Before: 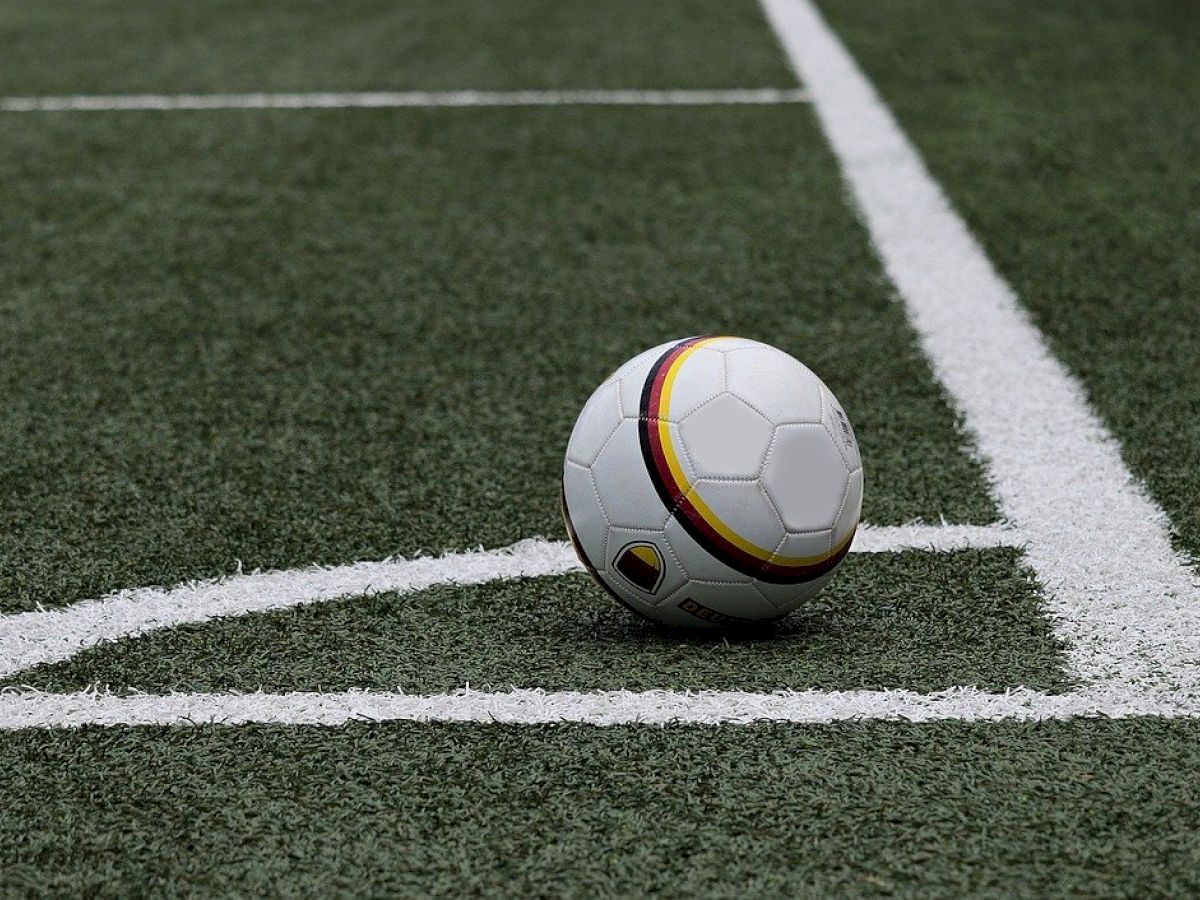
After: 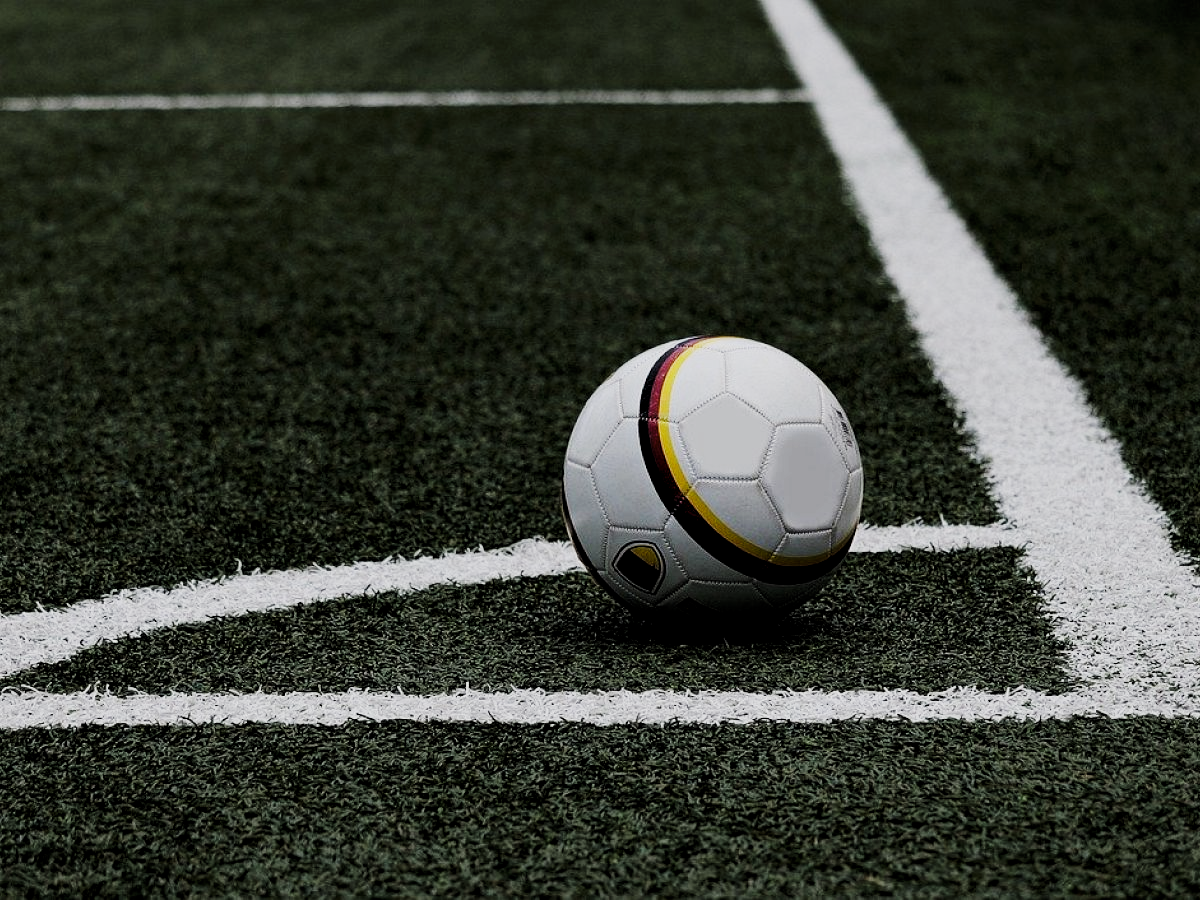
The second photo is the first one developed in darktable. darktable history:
sigmoid: contrast 1.8, skew -0.2, preserve hue 0%, red attenuation 0.1, red rotation 0.035, green attenuation 0.1, green rotation -0.017, blue attenuation 0.15, blue rotation -0.052, base primaries Rec2020
levels: levels [0.029, 0.545, 0.971]
